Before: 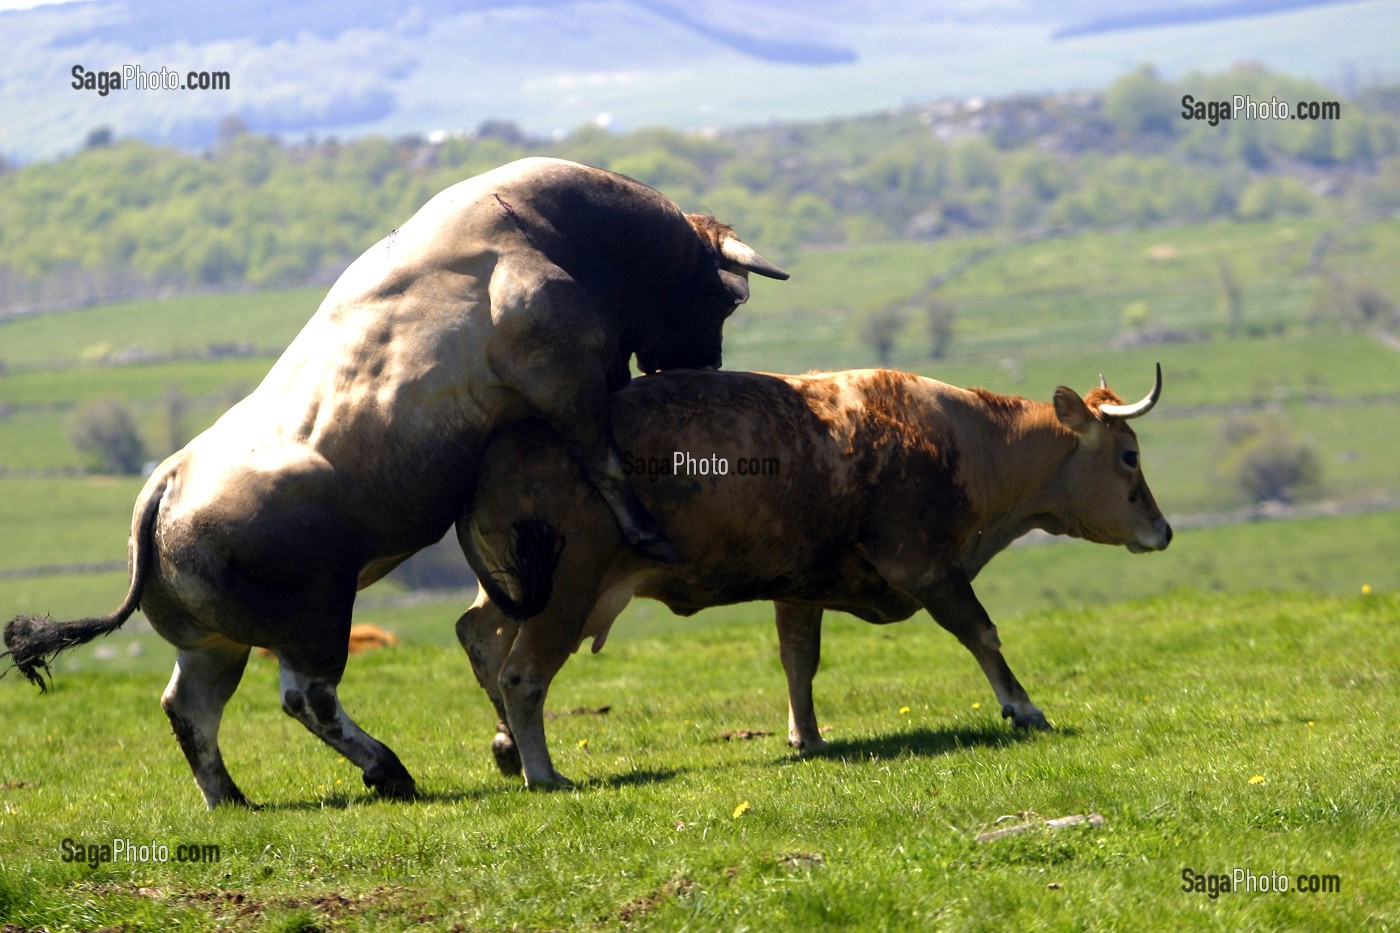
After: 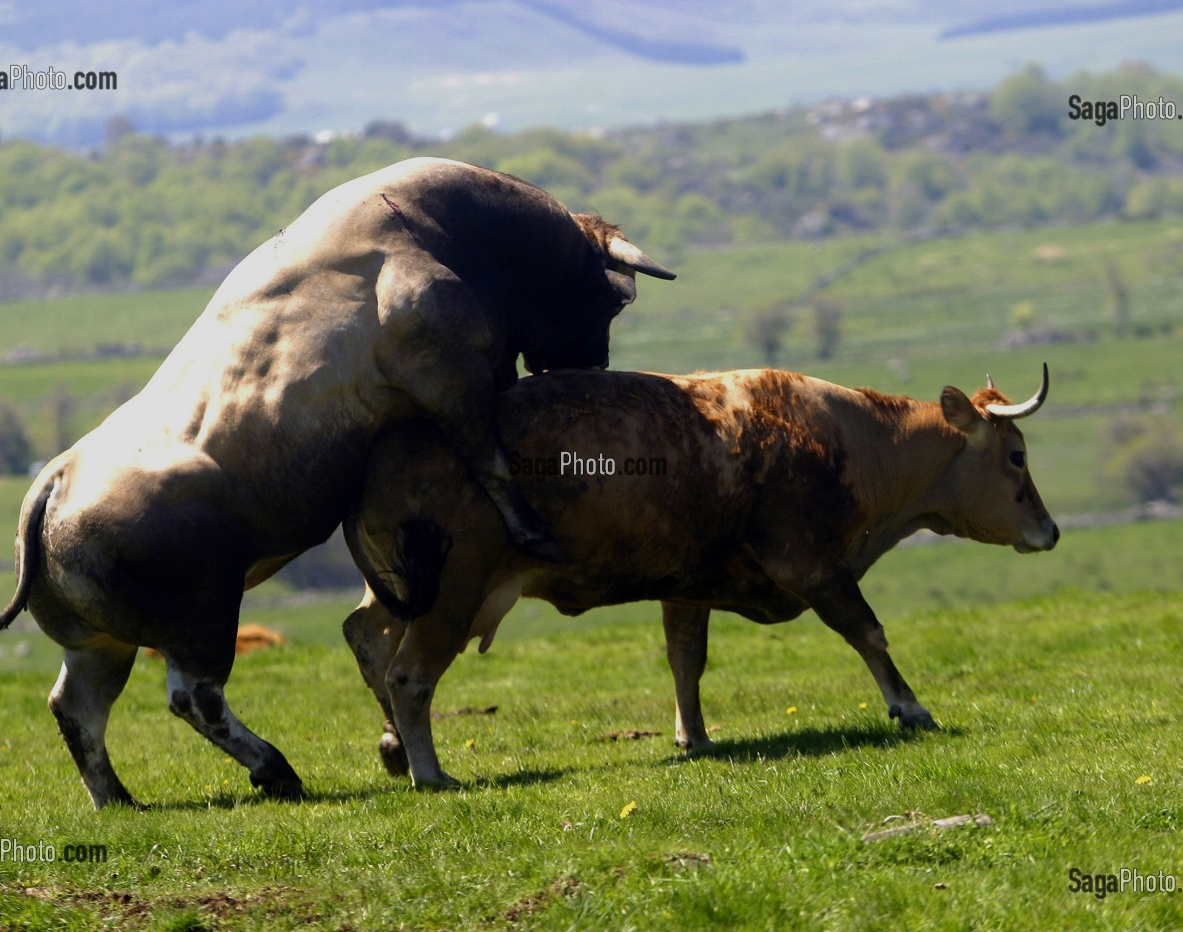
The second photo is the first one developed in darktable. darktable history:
crop: left 8.078%, right 7.381%
exposure: exposure -0.493 EV, compensate highlight preservation false
contrast brightness saturation: contrast 0.081, saturation 0.019
